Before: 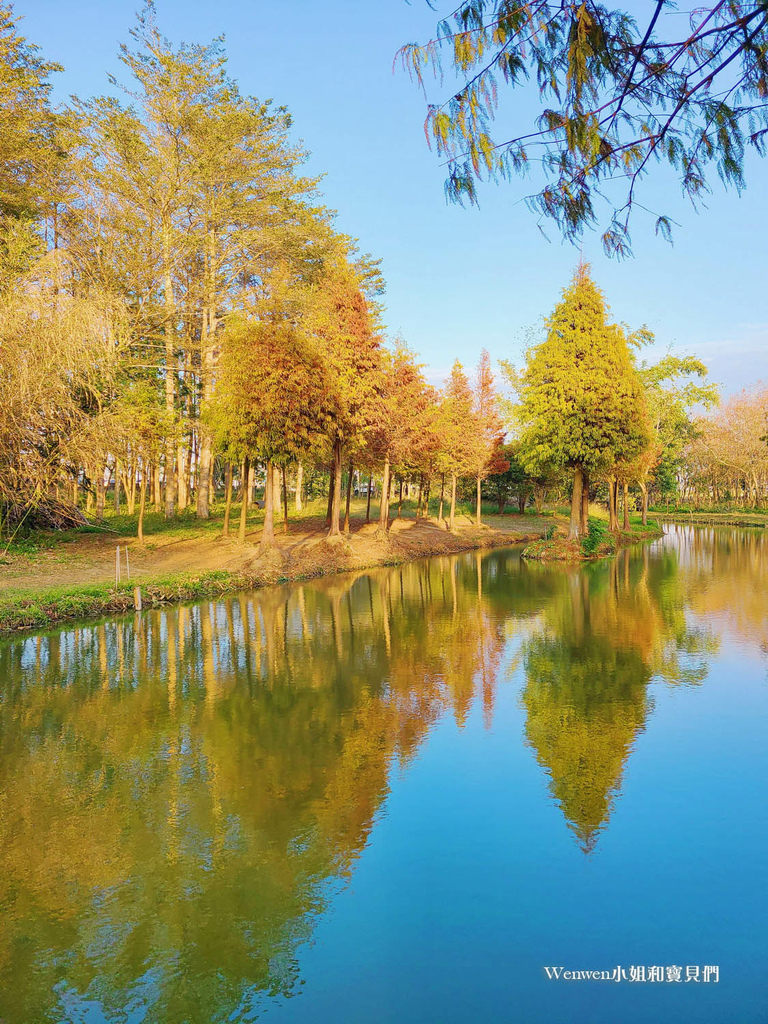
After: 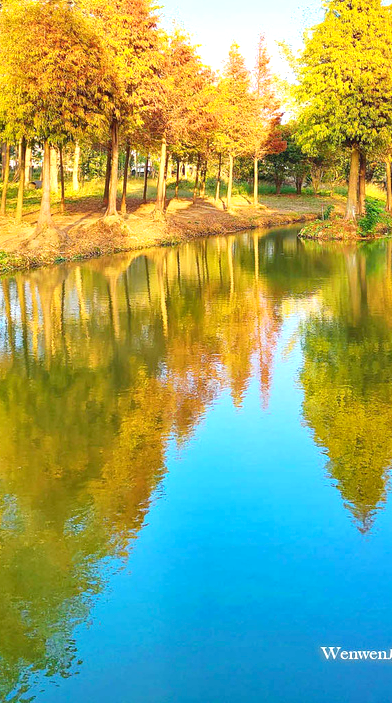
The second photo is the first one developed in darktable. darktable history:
crop and rotate: left 29.065%, top 31.274%, right 19.841%
local contrast: mode bilateral grid, contrast 19, coarseness 50, detail 119%, midtone range 0.2
tone equalizer: edges refinement/feathering 500, mask exposure compensation -1.57 EV, preserve details no
exposure: black level correction 0, exposure 0.704 EV, compensate highlight preservation false
color balance rgb: perceptual saturation grading › global saturation 0.683%, global vibrance 19.476%
